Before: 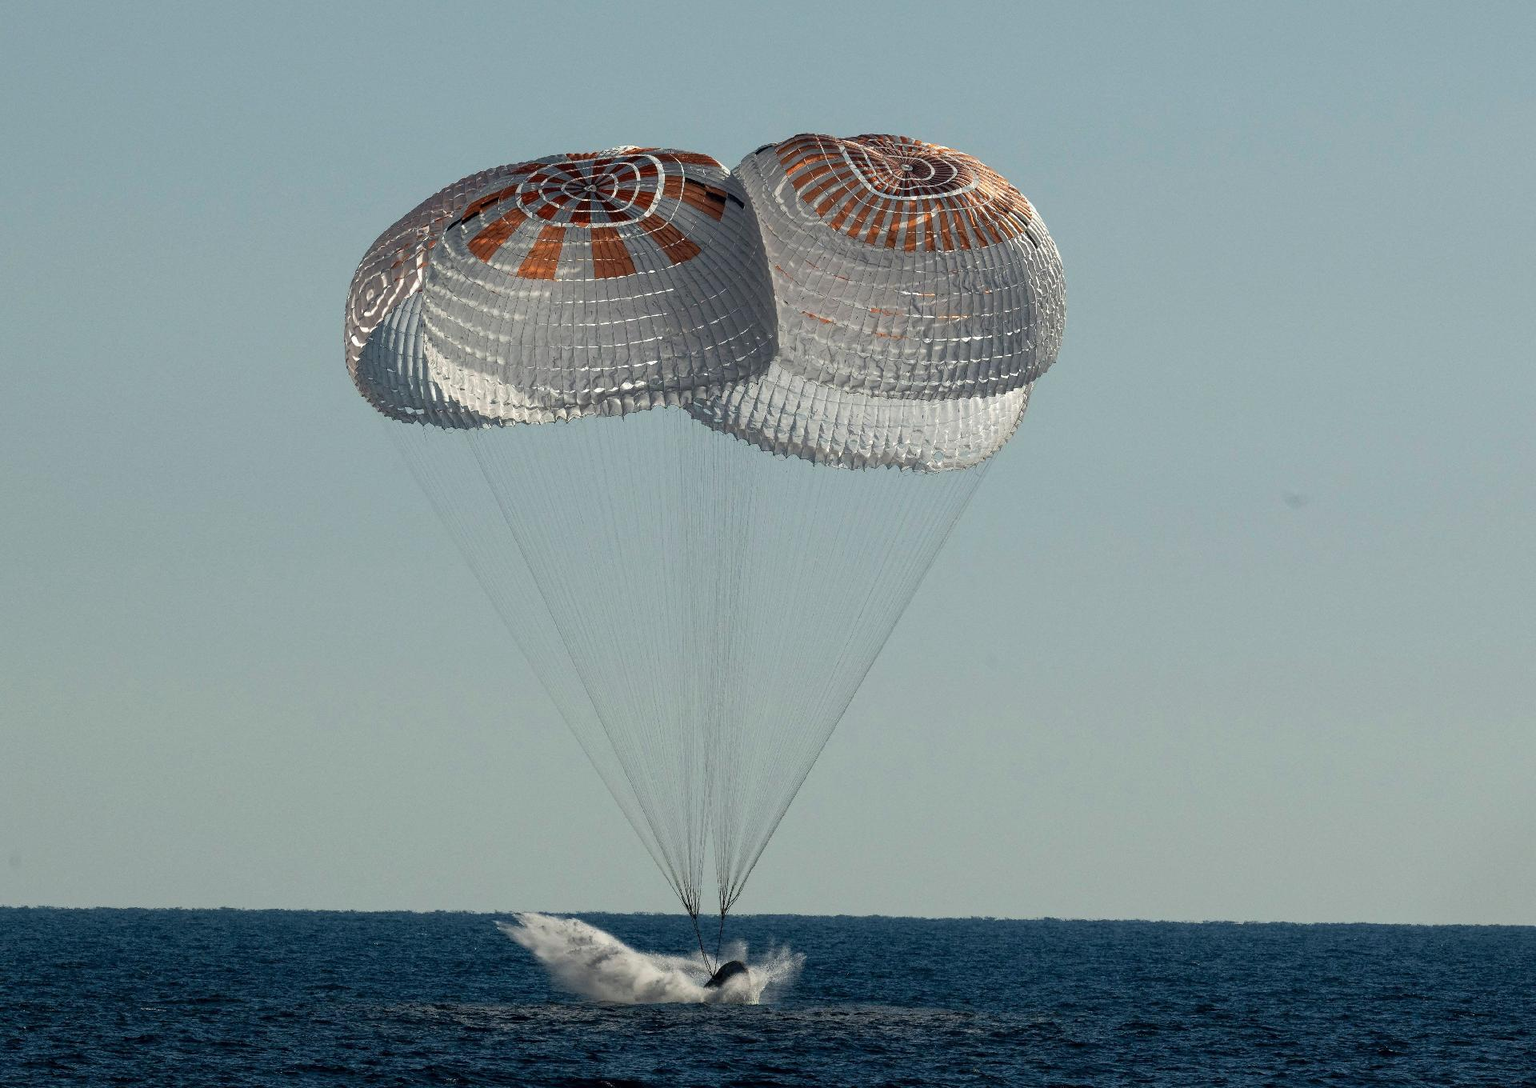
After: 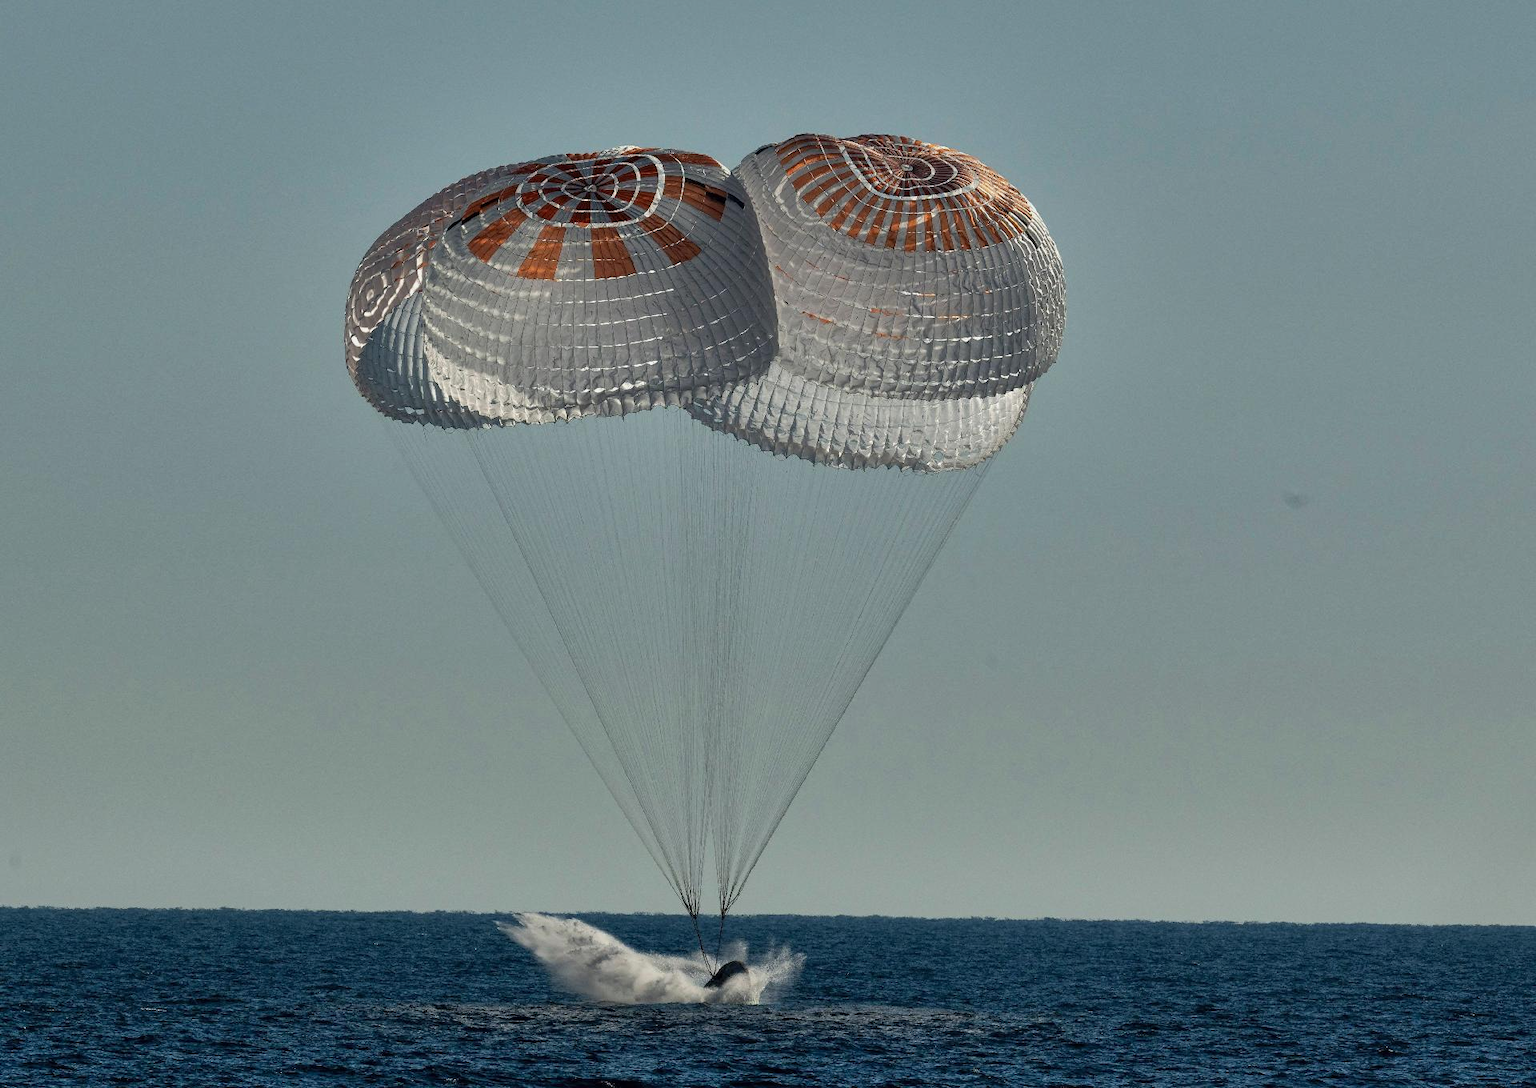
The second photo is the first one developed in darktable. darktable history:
shadows and highlights: white point adjustment -3.74, highlights -63.38, highlights color adjustment 39.89%, soften with gaussian
